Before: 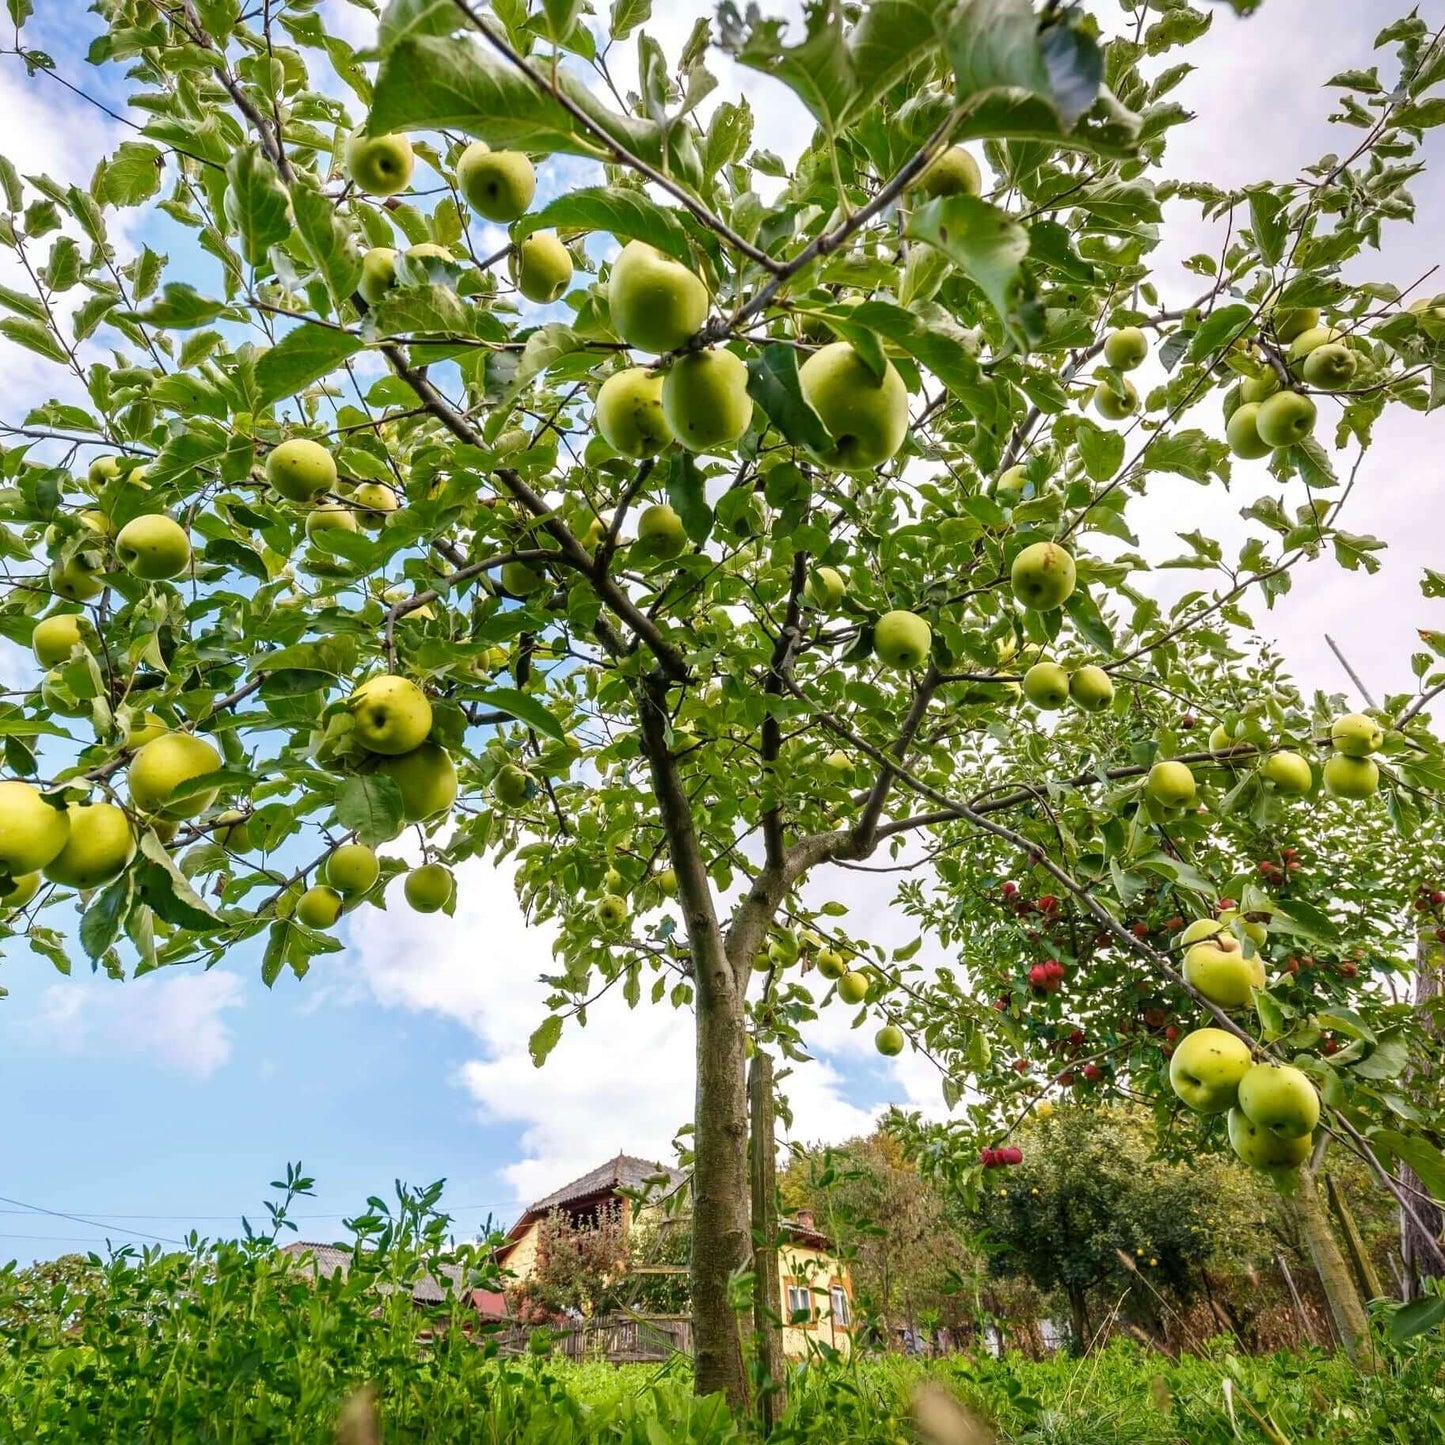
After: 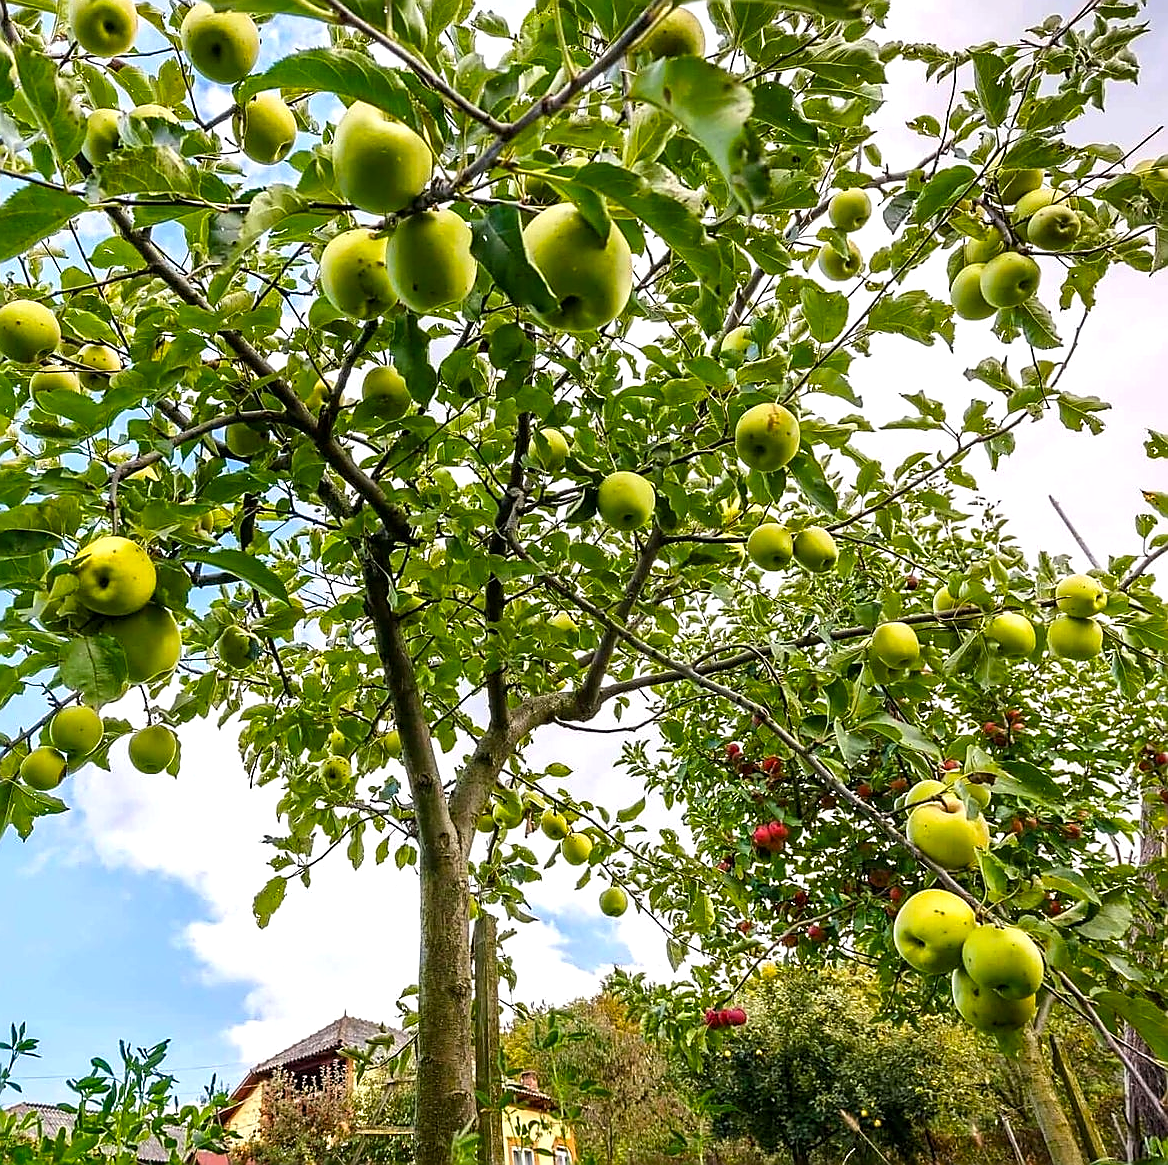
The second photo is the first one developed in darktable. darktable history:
local contrast: mode bilateral grid, contrast 20, coarseness 50, detail 119%, midtone range 0.2
crop: left 19.141%, top 9.629%, right 0.001%, bottom 9.726%
sharpen: radius 1.356, amount 1.264, threshold 0.632
color balance rgb: highlights gain › luminance 14.988%, perceptual saturation grading › global saturation 19.595%
